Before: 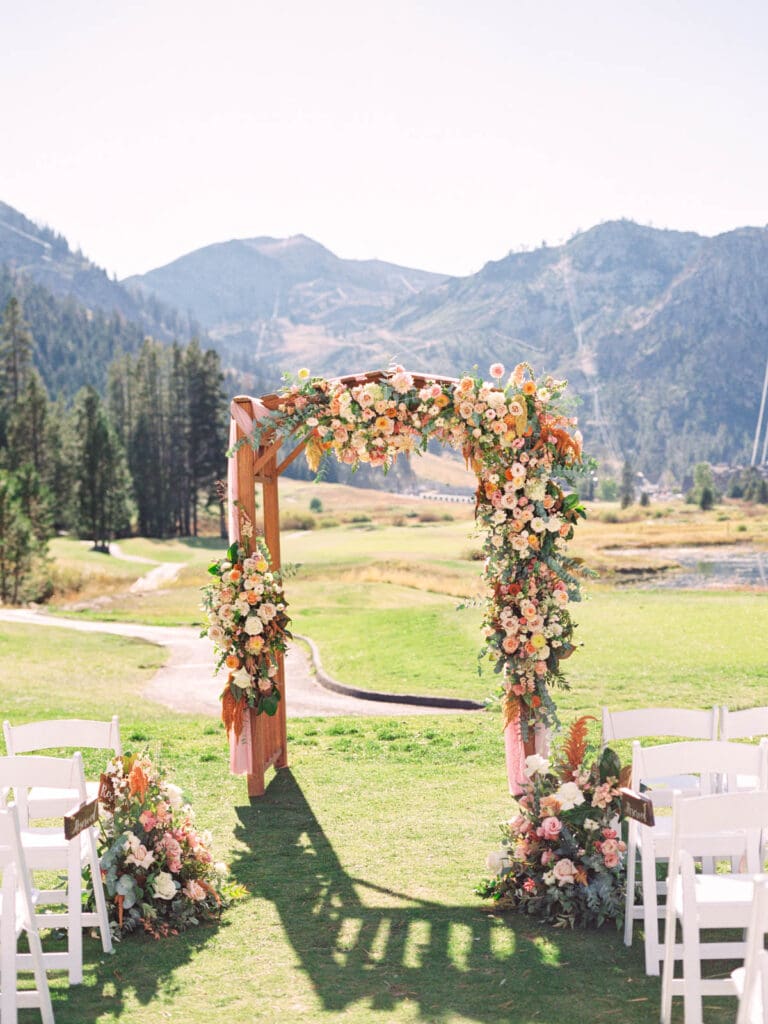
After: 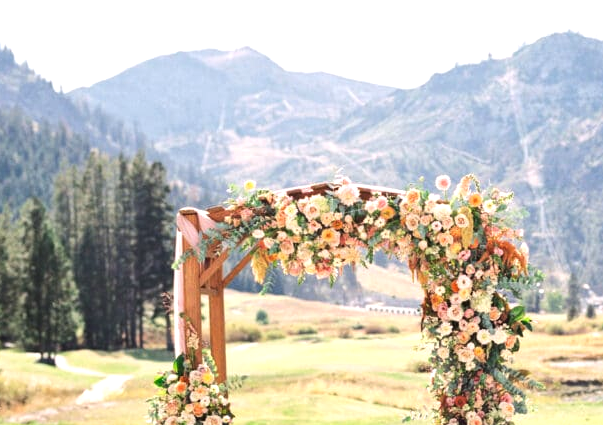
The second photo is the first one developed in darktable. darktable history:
tone equalizer: -8 EV -0.417 EV, -7 EV -0.389 EV, -6 EV -0.333 EV, -5 EV -0.222 EV, -3 EV 0.222 EV, -2 EV 0.333 EV, -1 EV 0.389 EV, +0 EV 0.417 EV, edges refinement/feathering 500, mask exposure compensation -1.57 EV, preserve details no
crop: left 7.036%, top 18.398%, right 14.379%, bottom 40.043%
